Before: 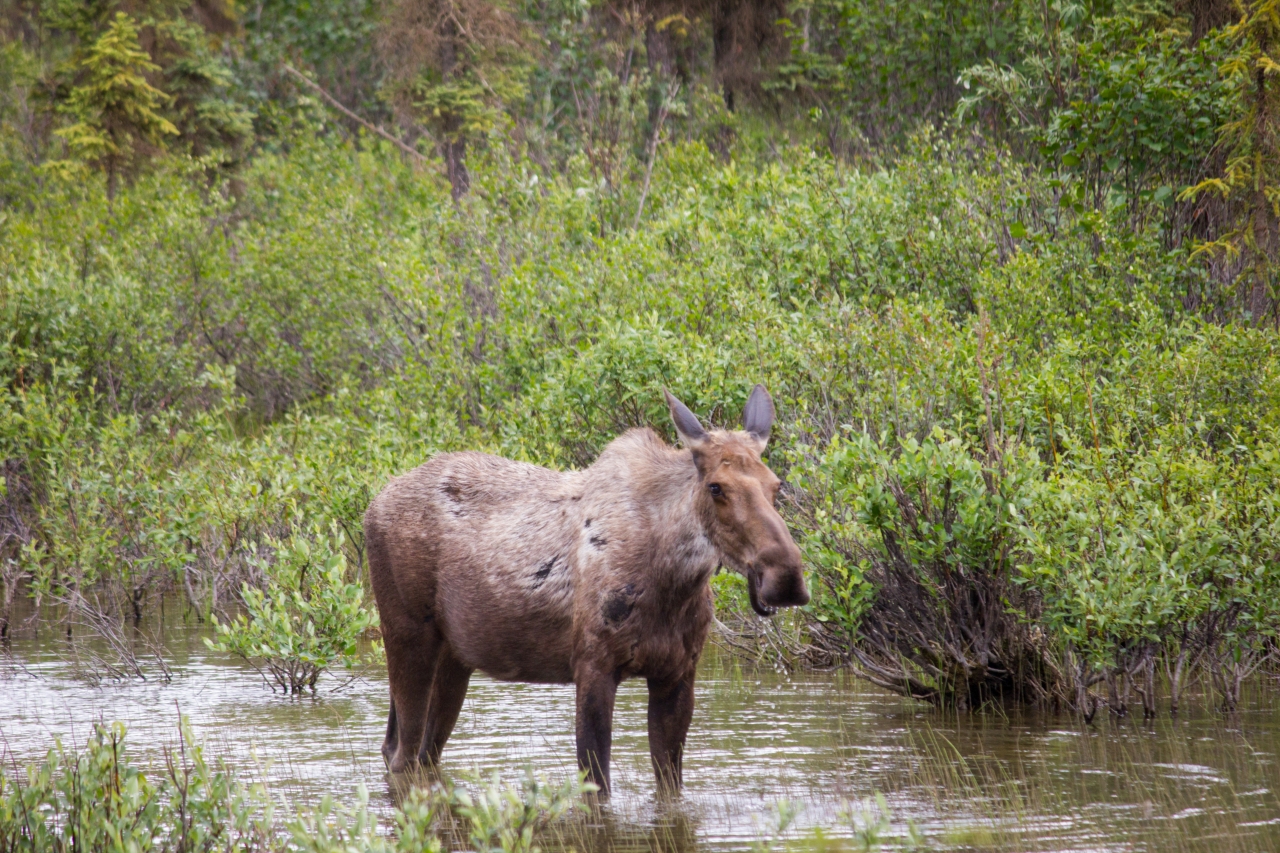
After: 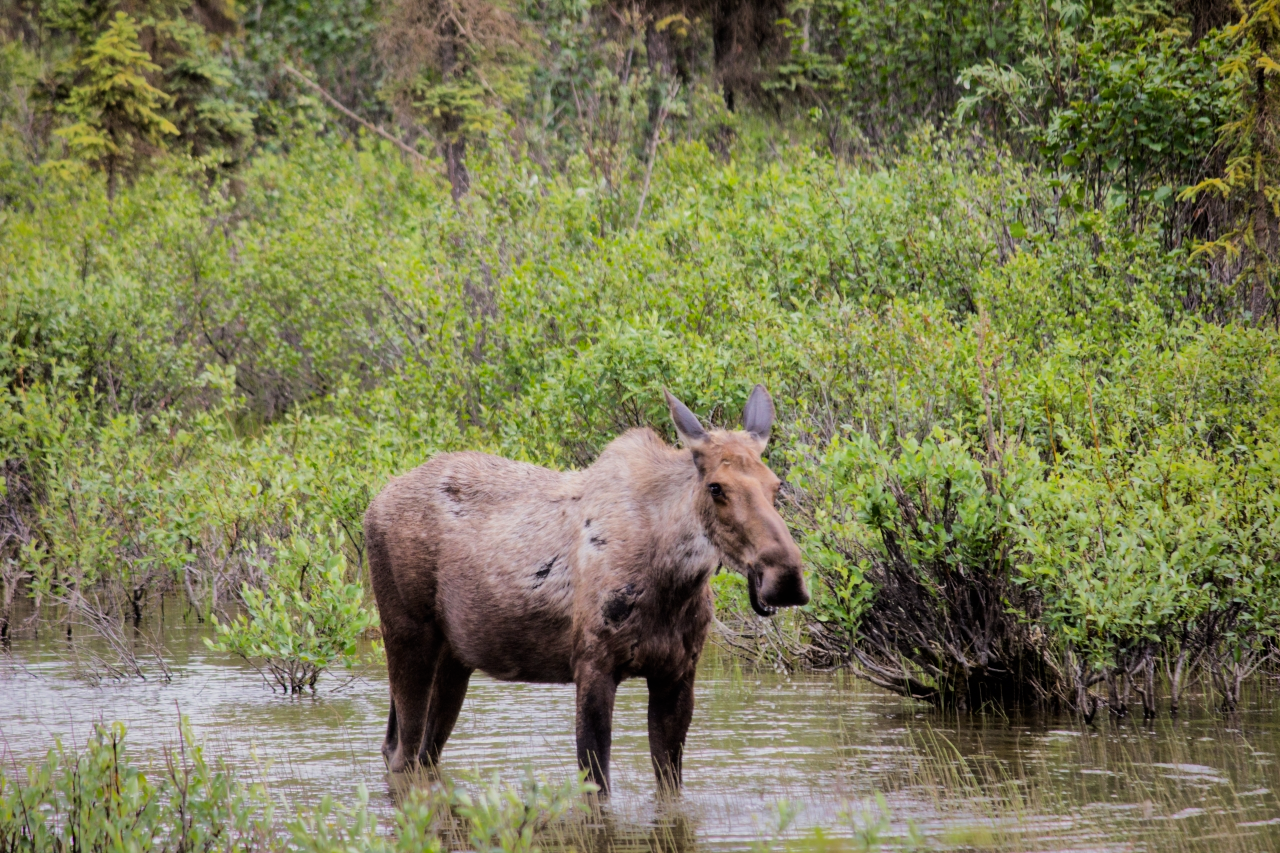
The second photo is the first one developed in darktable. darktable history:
filmic rgb: hardness 4.17, contrast 1.364, color science v6 (2022)
exposure: exposure 0.29 EV, compensate highlight preservation false
shadows and highlights: shadows -19.91, highlights -73.15
